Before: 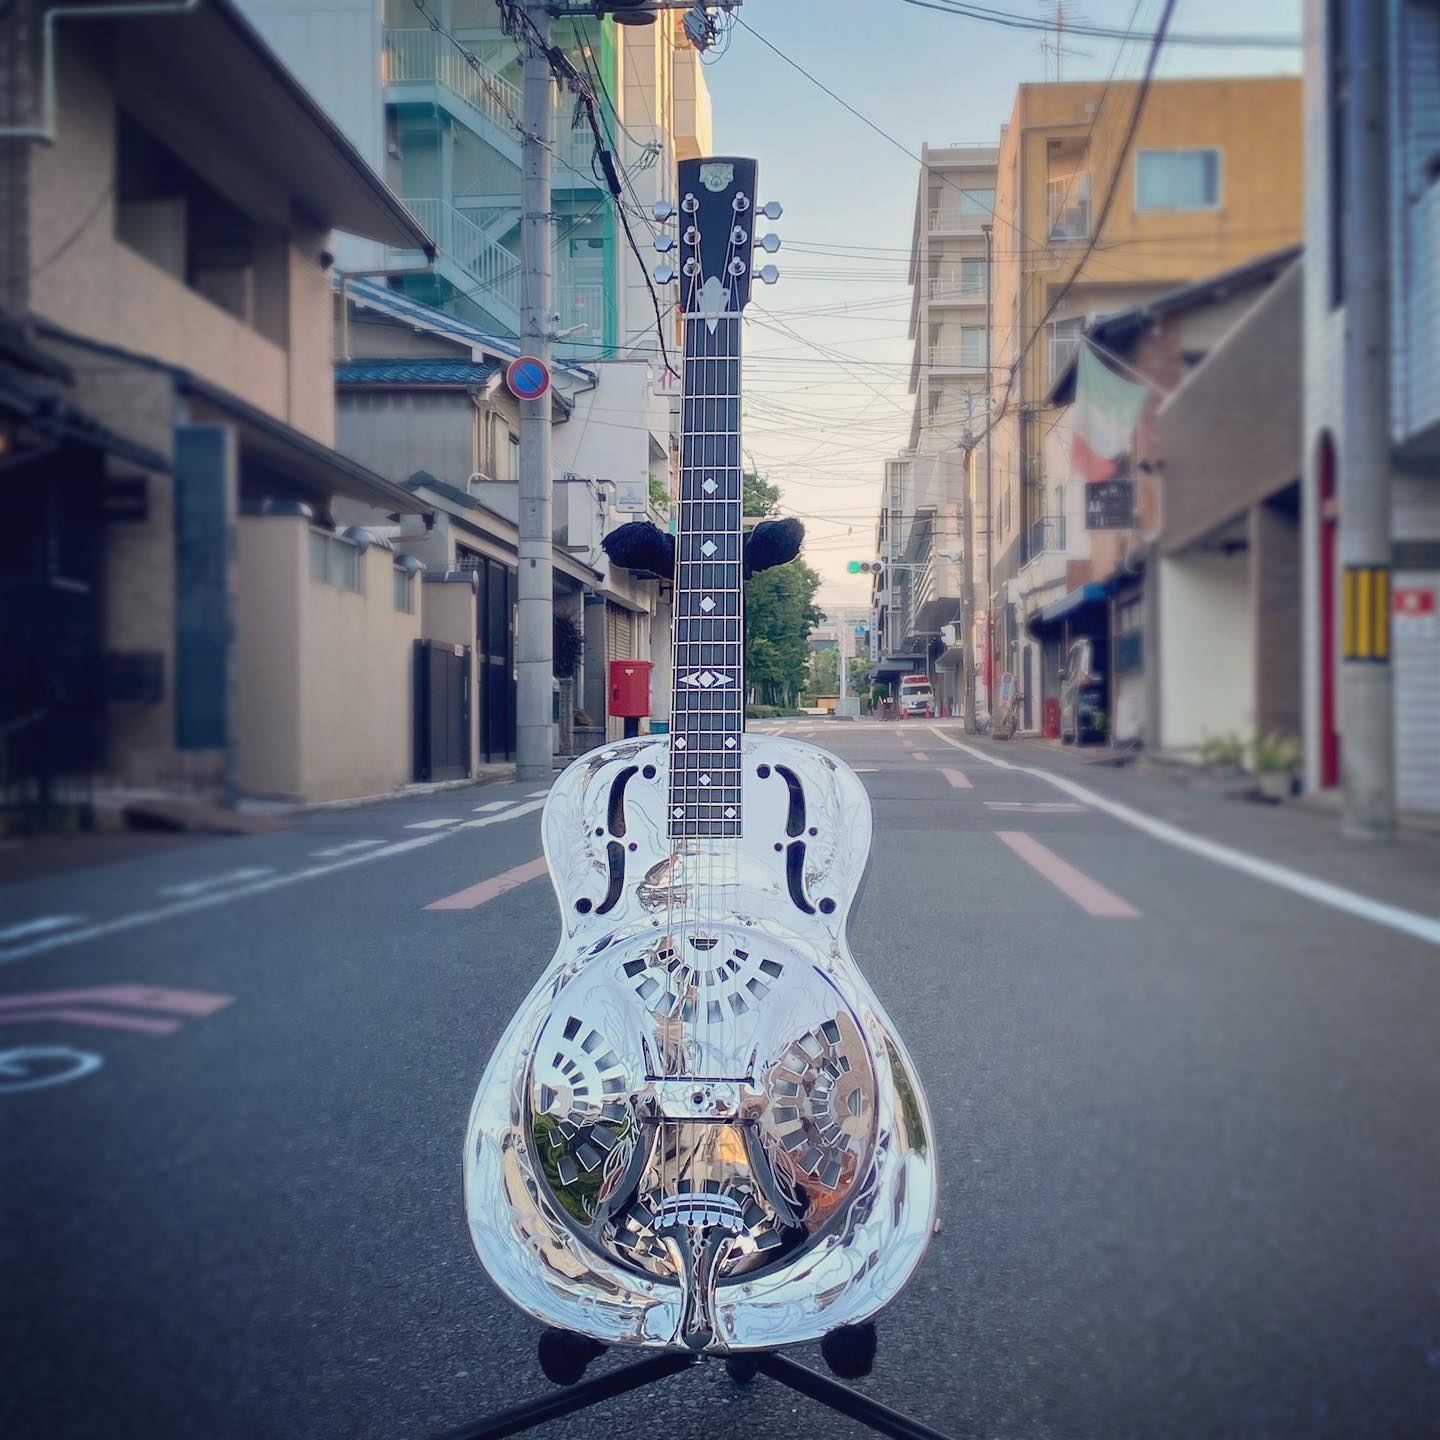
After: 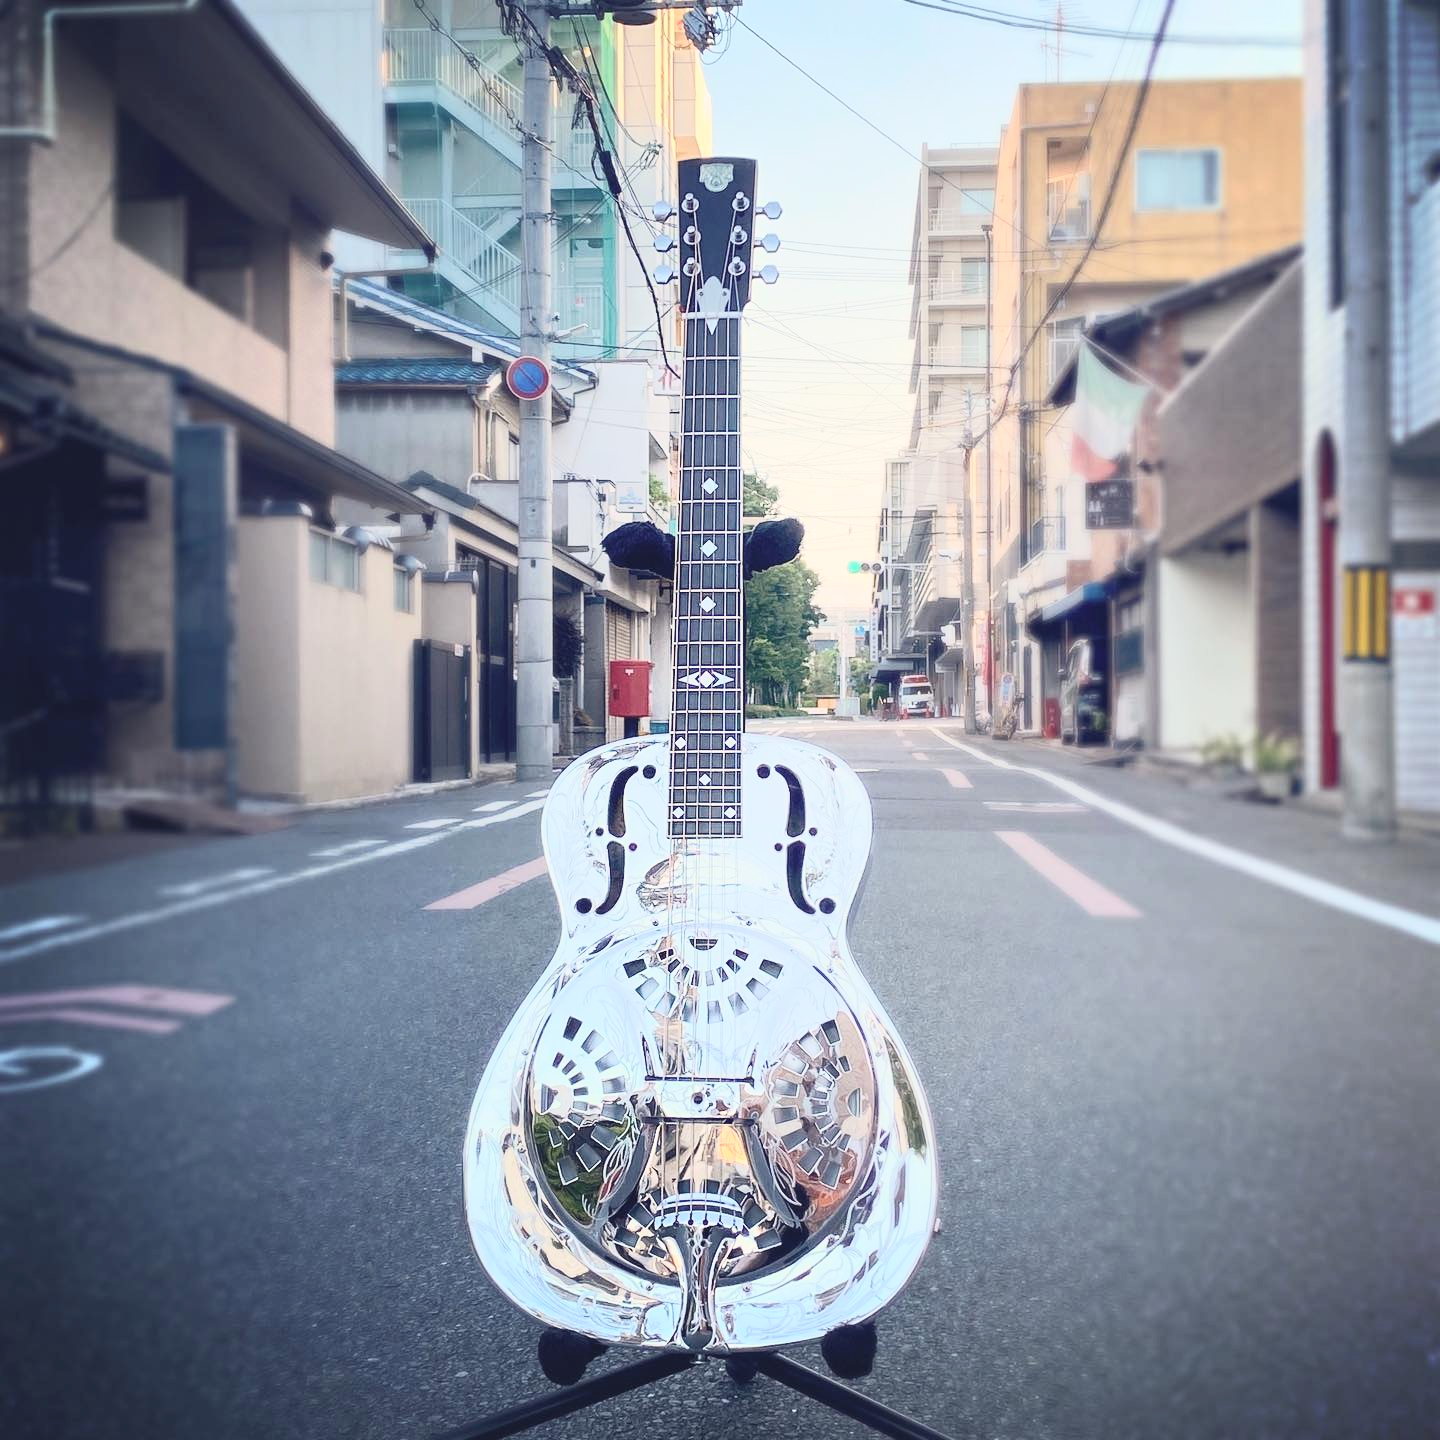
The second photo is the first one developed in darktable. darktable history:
exposure: exposure -0.151 EV, compensate highlight preservation false
contrast brightness saturation: contrast 0.39, brightness 0.53
